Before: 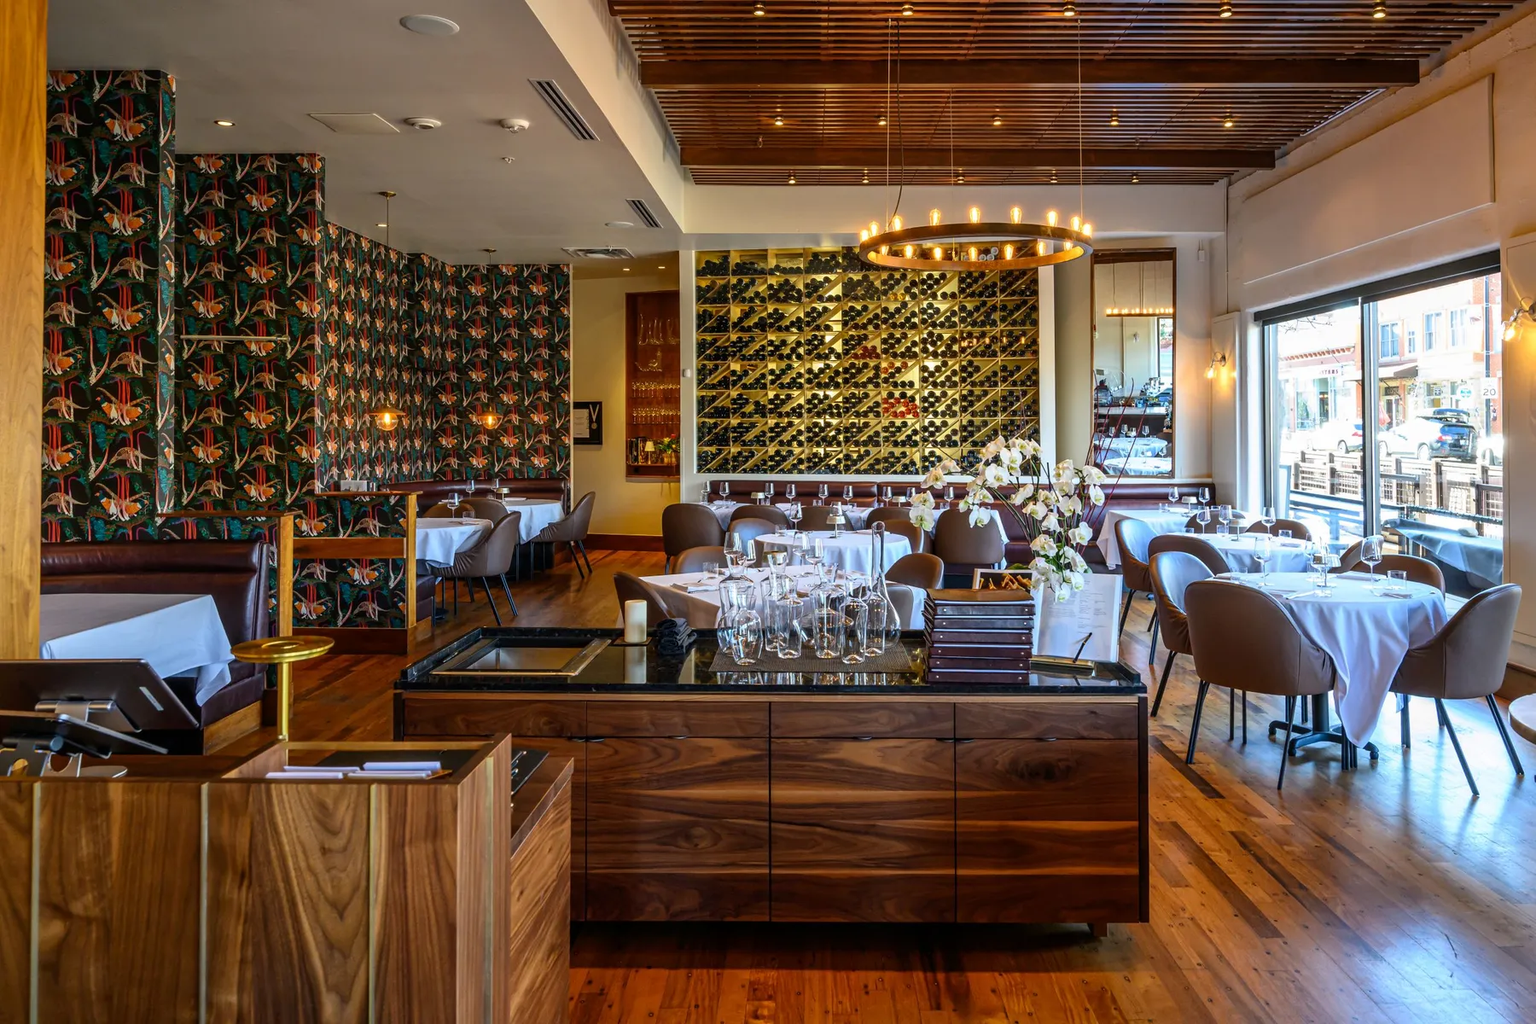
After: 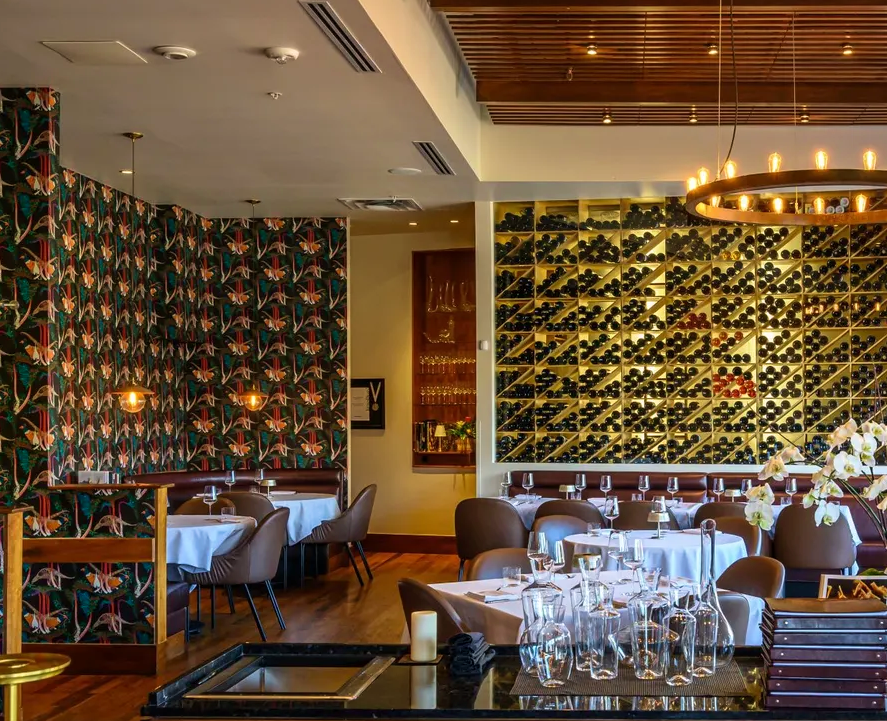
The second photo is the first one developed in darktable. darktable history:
velvia: on, module defaults
crop: left 17.835%, top 7.675%, right 32.881%, bottom 32.213%
